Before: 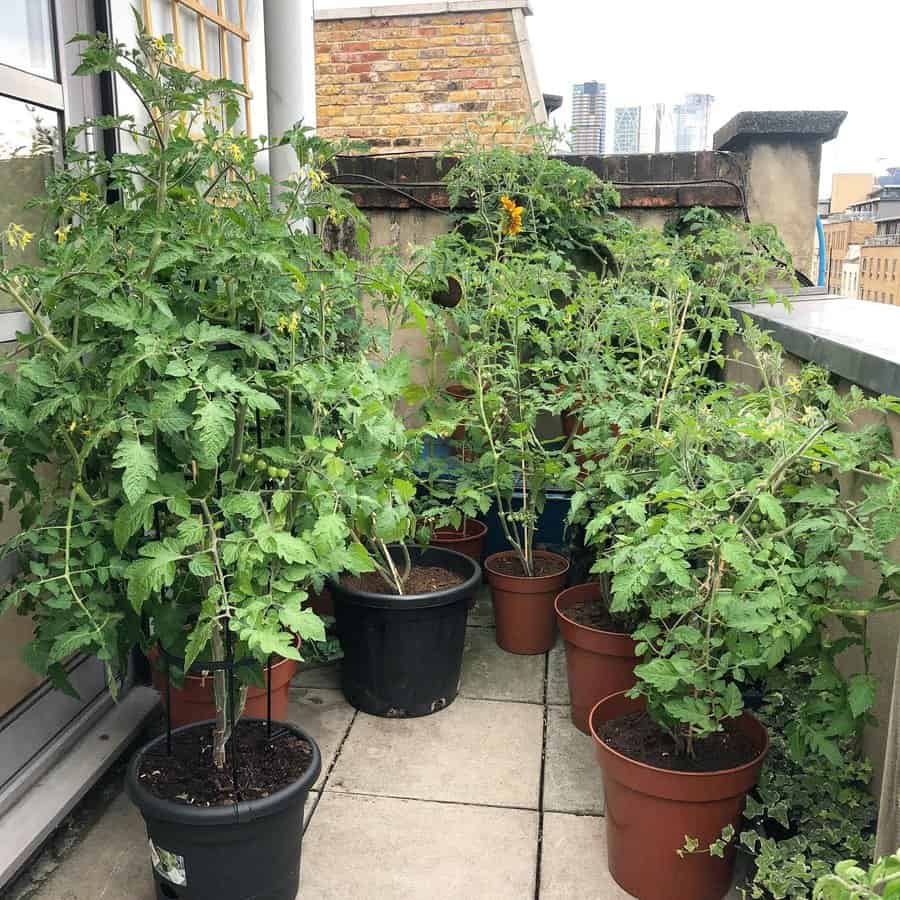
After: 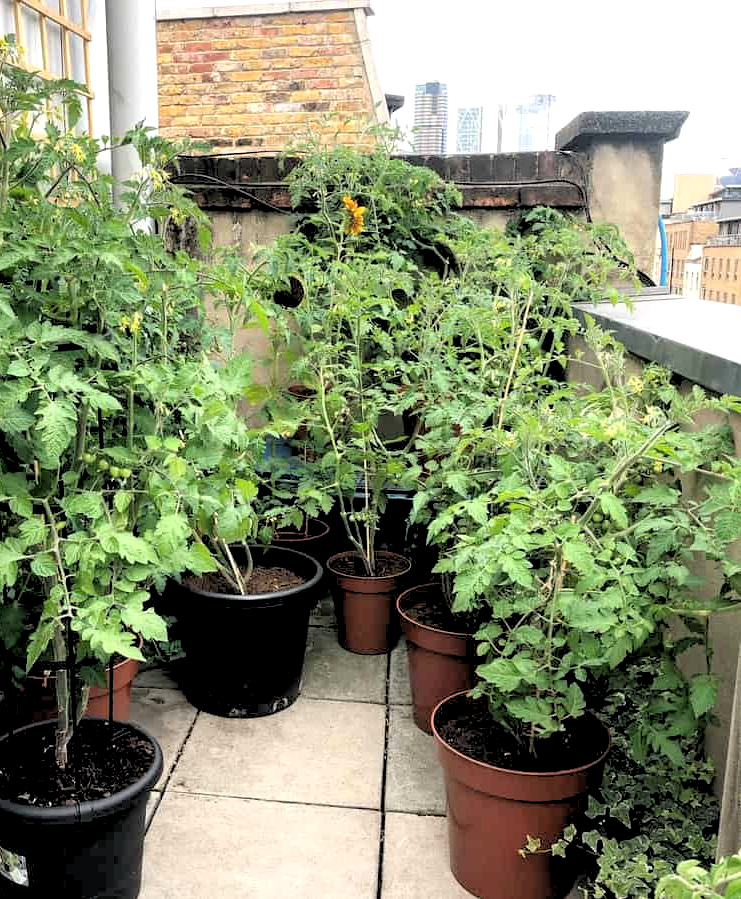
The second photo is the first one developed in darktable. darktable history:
crop: left 17.582%, bottom 0.031%
exposure: exposure 0.2 EV, compensate highlight preservation false
rgb levels: levels [[0.029, 0.461, 0.922], [0, 0.5, 1], [0, 0.5, 1]]
